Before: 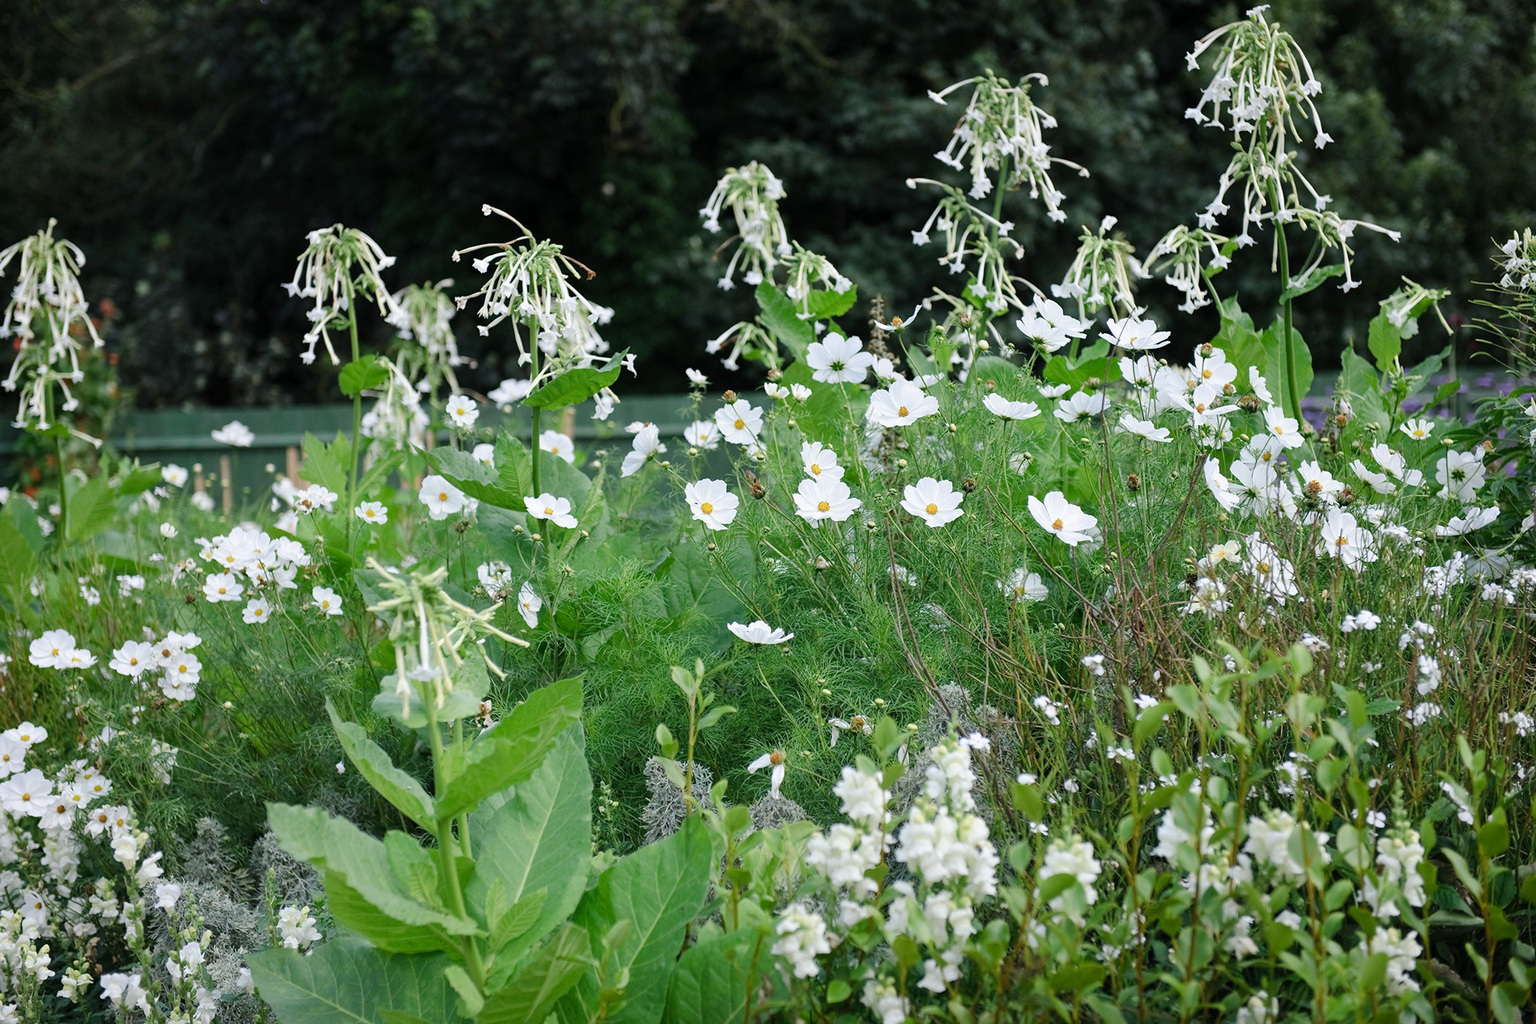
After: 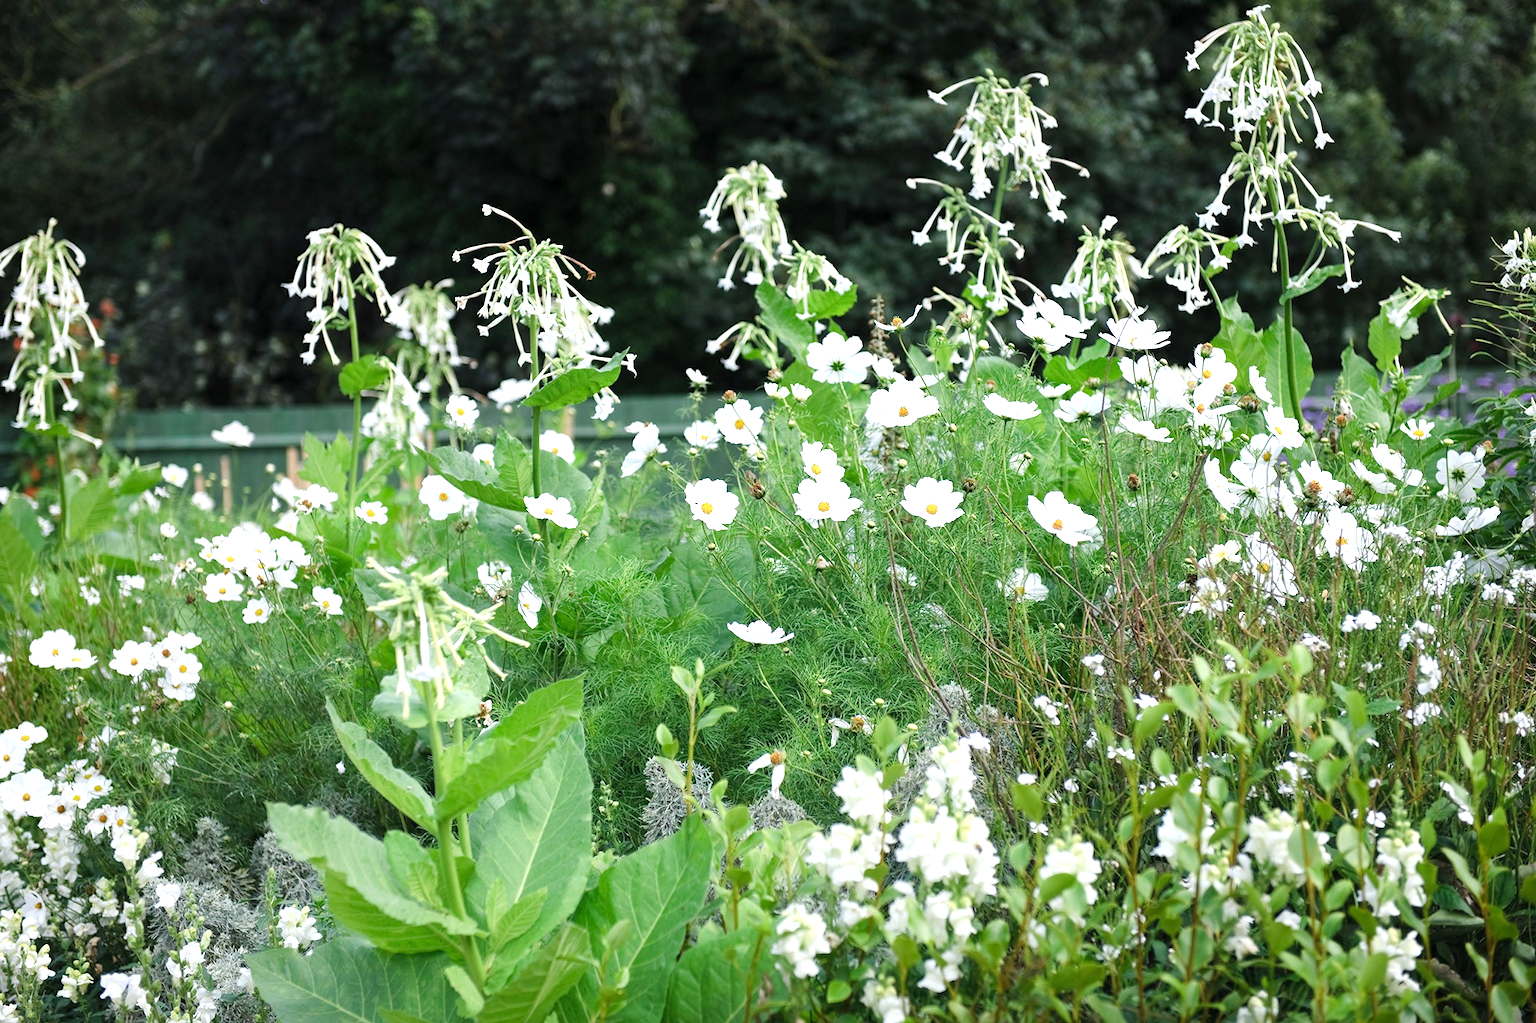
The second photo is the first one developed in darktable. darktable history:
exposure: black level correction 0, exposure 0.697 EV, compensate highlight preservation false
